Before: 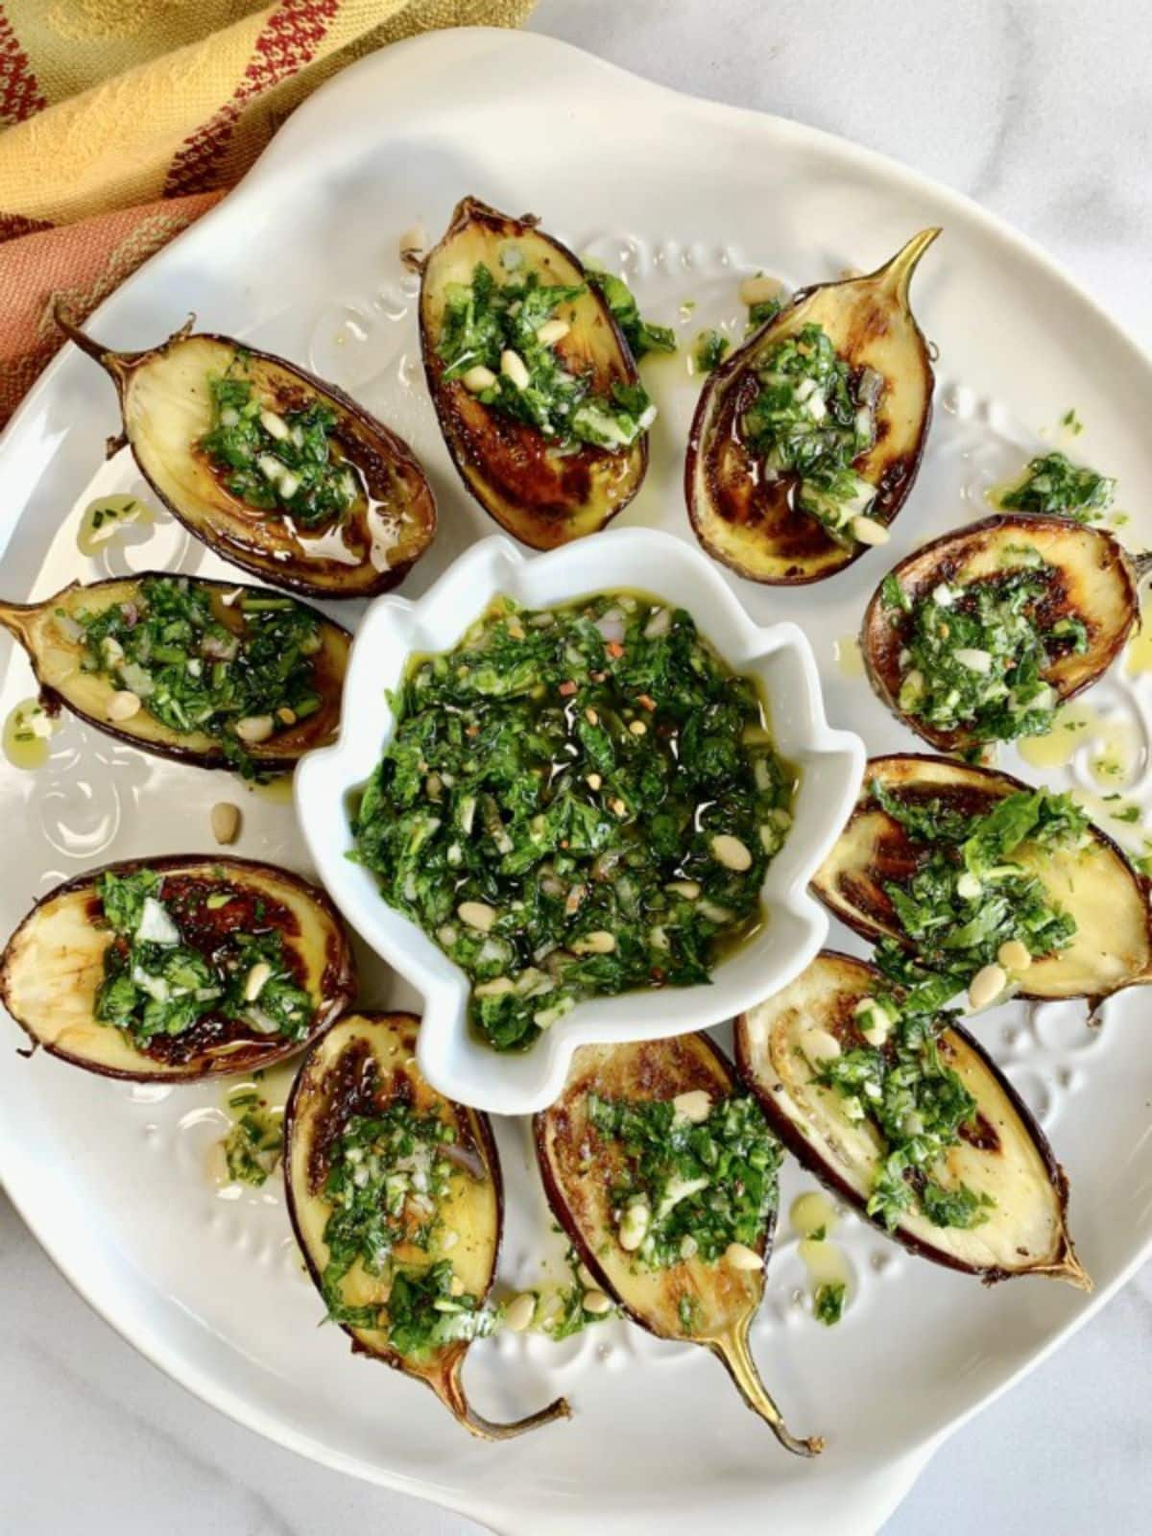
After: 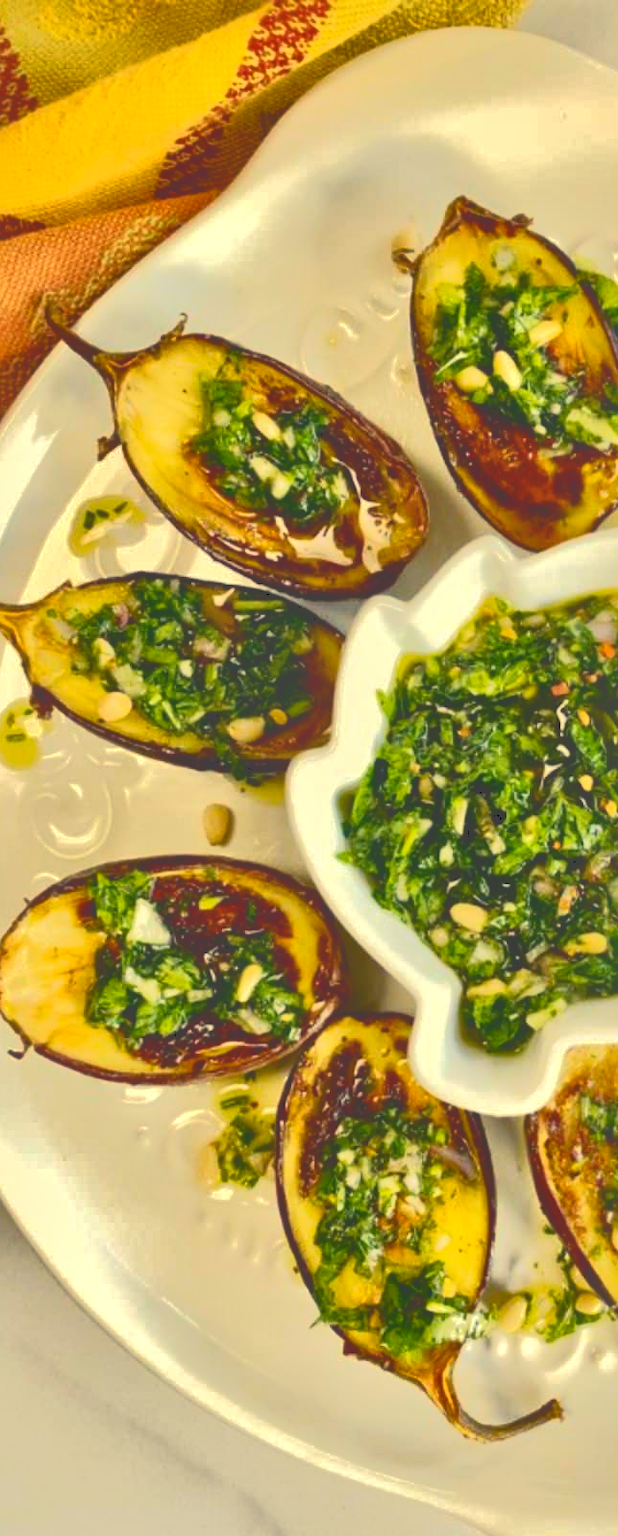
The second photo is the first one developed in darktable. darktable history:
tone curve: curves: ch0 [(0, 0) (0.003, 0.313) (0.011, 0.317) (0.025, 0.317) (0.044, 0.322) (0.069, 0.327) (0.1, 0.335) (0.136, 0.347) (0.177, 0.364) (0.224, 0.384) (0.277, 0.421) (0.335, 0.459) (0.399, 0.501) (0.468, 0.554) (0.543, 0.611) (0.623, 0.679) (0.709, 0.751) (0.801, 0.804) (0.898, 0.844) (1, 1)], color space Lab, independent channels, preserve colors none
color balance rgb: power › hue 328.75°, highlights gain › chroma 8.098%, highlights gain › hue 81.77°, perceptual saturation grading › global saturation 25.585%, global vibrance 20%
local contrast: mode bilateral grid, contrast 20, coarseness 50, detail 179%, midtone range 0.2
crop: left 0.782%, right 45.588%, bottom 0.083%
